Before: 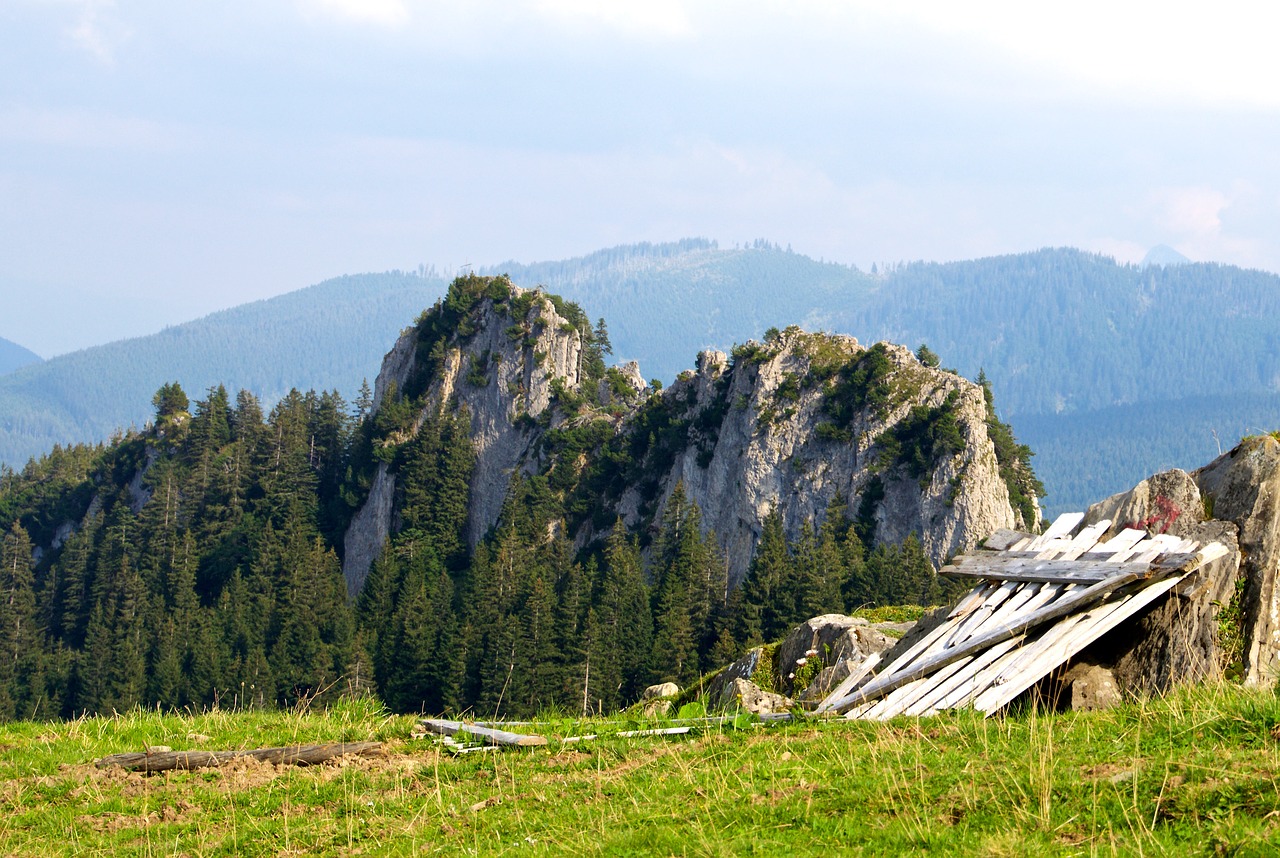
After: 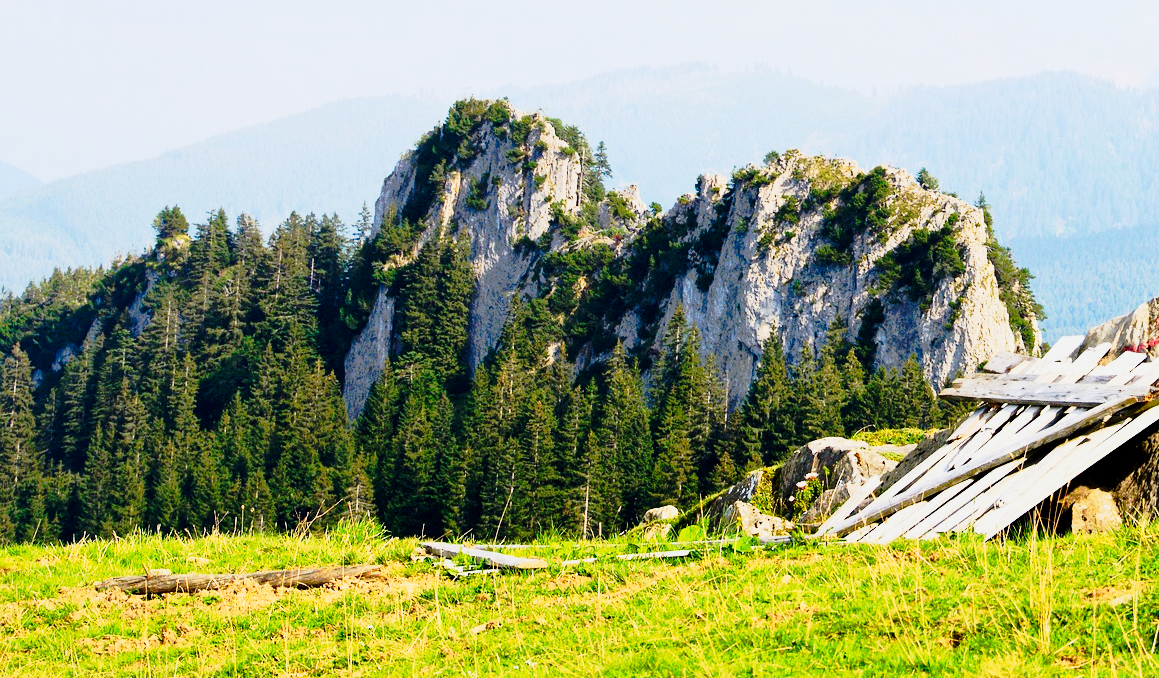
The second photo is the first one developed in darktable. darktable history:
crop: top 20.724%, right 9.433%, bottom 0.218%
contrast brightness saturation: contrast 0.198, brightness 0.16, saturation 0.222
tone curve: curves: ch0 [(0, 0) (0.081, 0.033) (0.192, 0.124) (0.283, 0.238) (0.407, 0.476) (0.495, 0.521) (0.661, 0.756) (0.788, 0.87) (1, 0.951)]; ch1 [(0, 0) (0.161, 0.092) (0.35, 0.33) (0.392, 0.392) (0.427, 0.426) (0.479, 0.472) (0.505, 0.497) (0.521, 0.524) (0.567, 0.56) (0.583, 0.592) (0.625, 0.627) (0.678, 0.733) (1, 1)]; ch2 [(0, 0) (0.346, 0.362) (0.404, 0.427) (0.502, 0.499) (0.531, 0.523) (0.544, 0.561) (0.58, 0.59) (0.629, 0.642) (0.717, 0.678) (1, 1)], preserve colors none
exposure: black level correction 0.001, exposure 0.145 EV, compensate highlight preservation false
